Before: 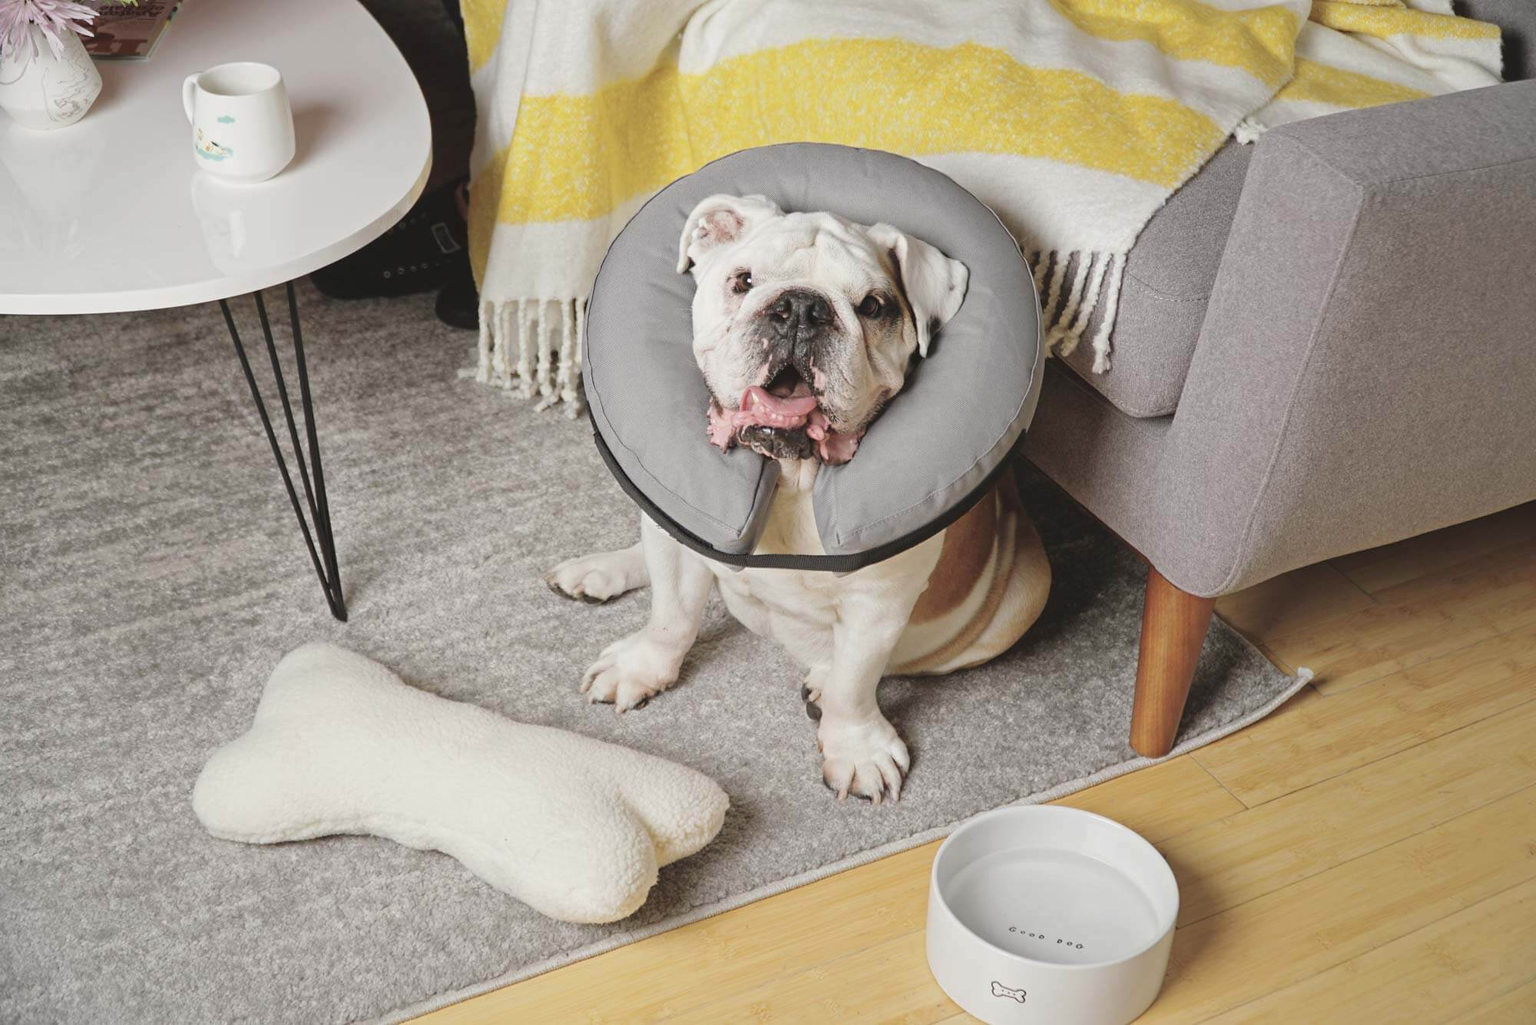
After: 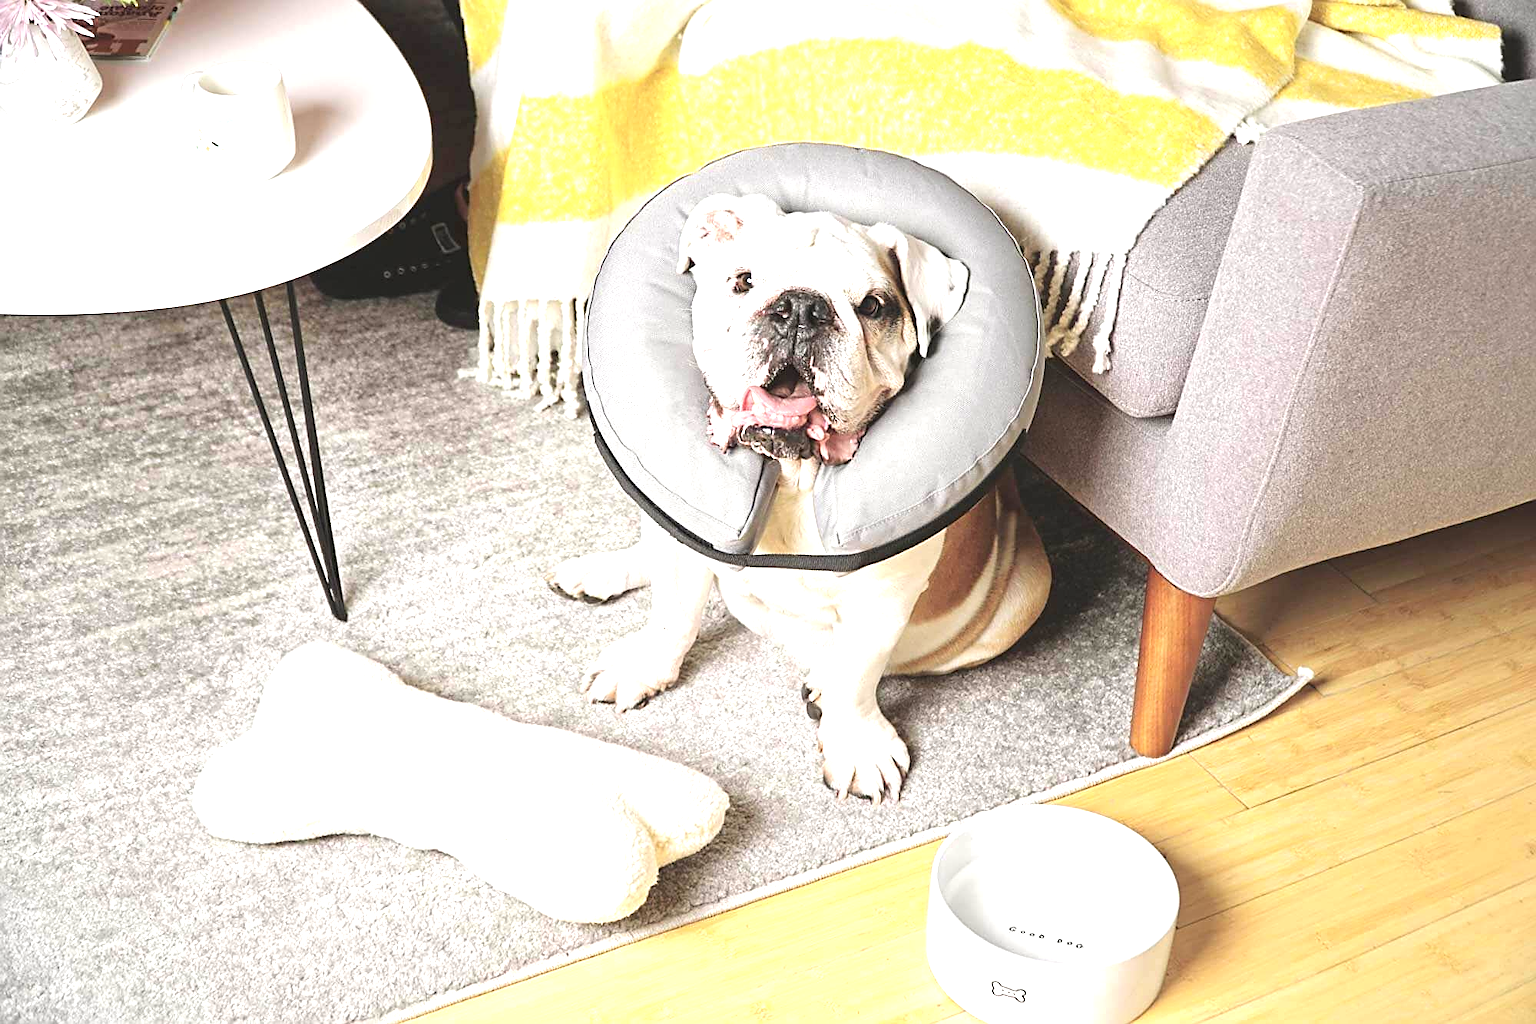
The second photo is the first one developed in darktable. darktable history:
sharpen: amount 0.736
levels: levels [0, 0.352, 0.703]
